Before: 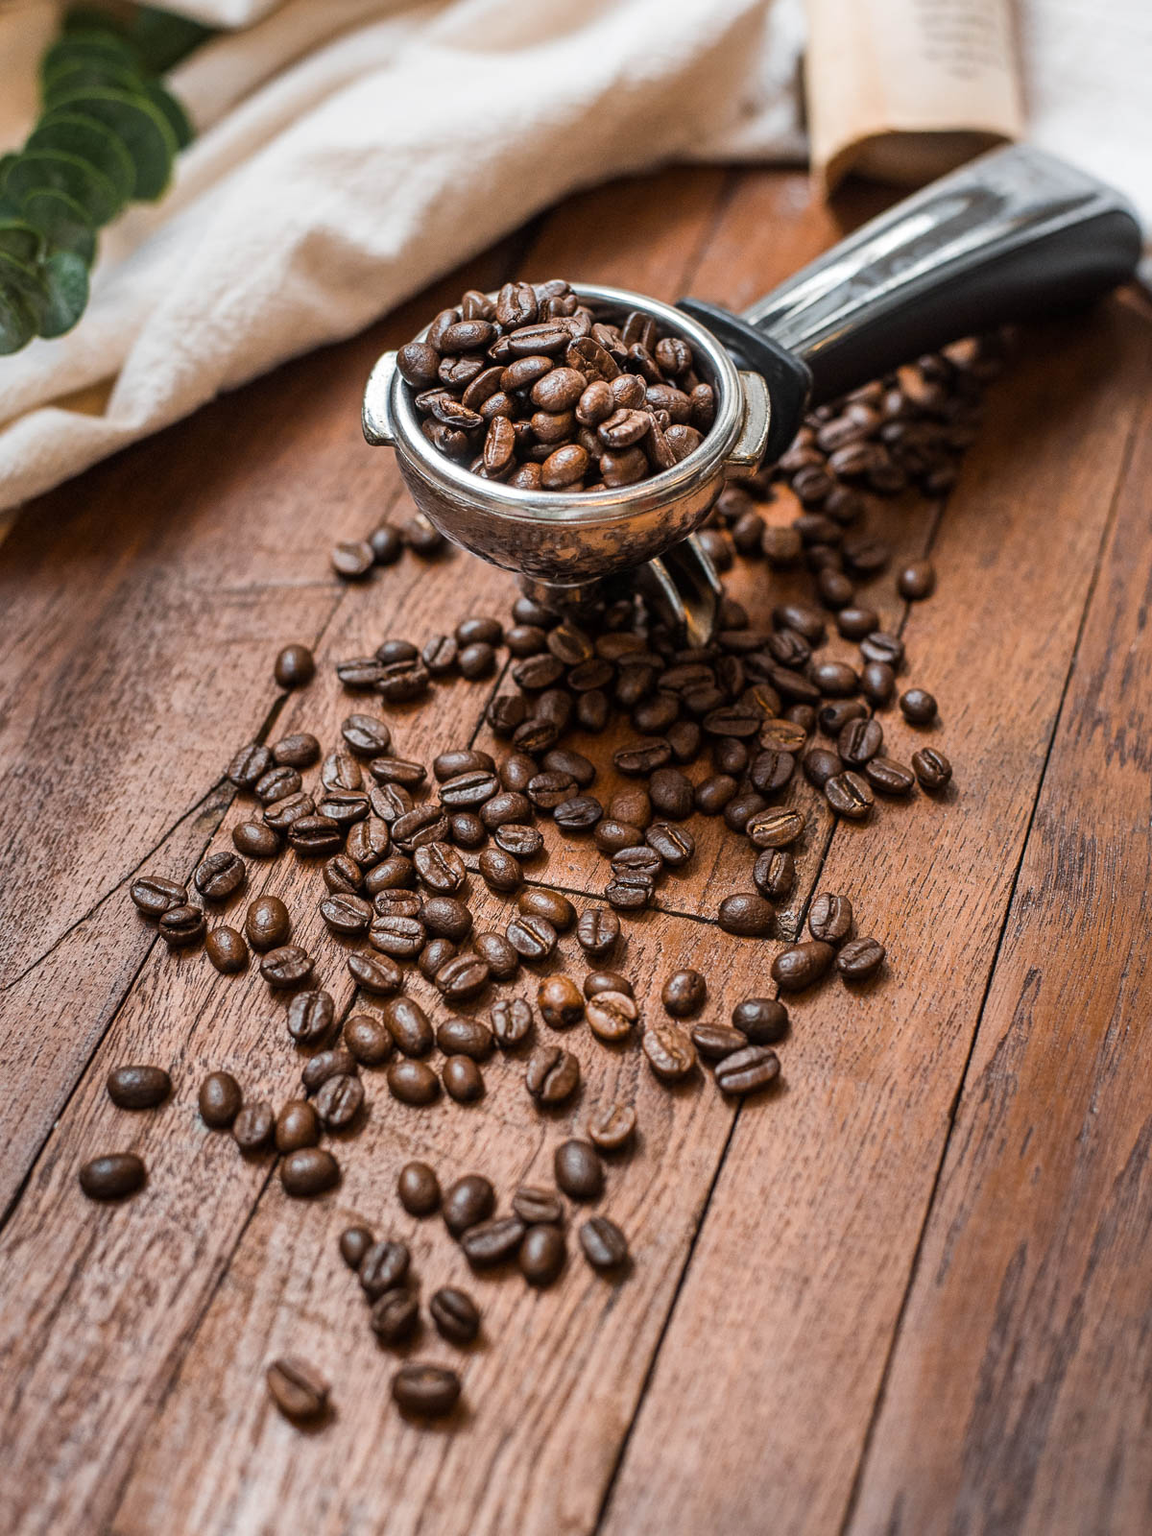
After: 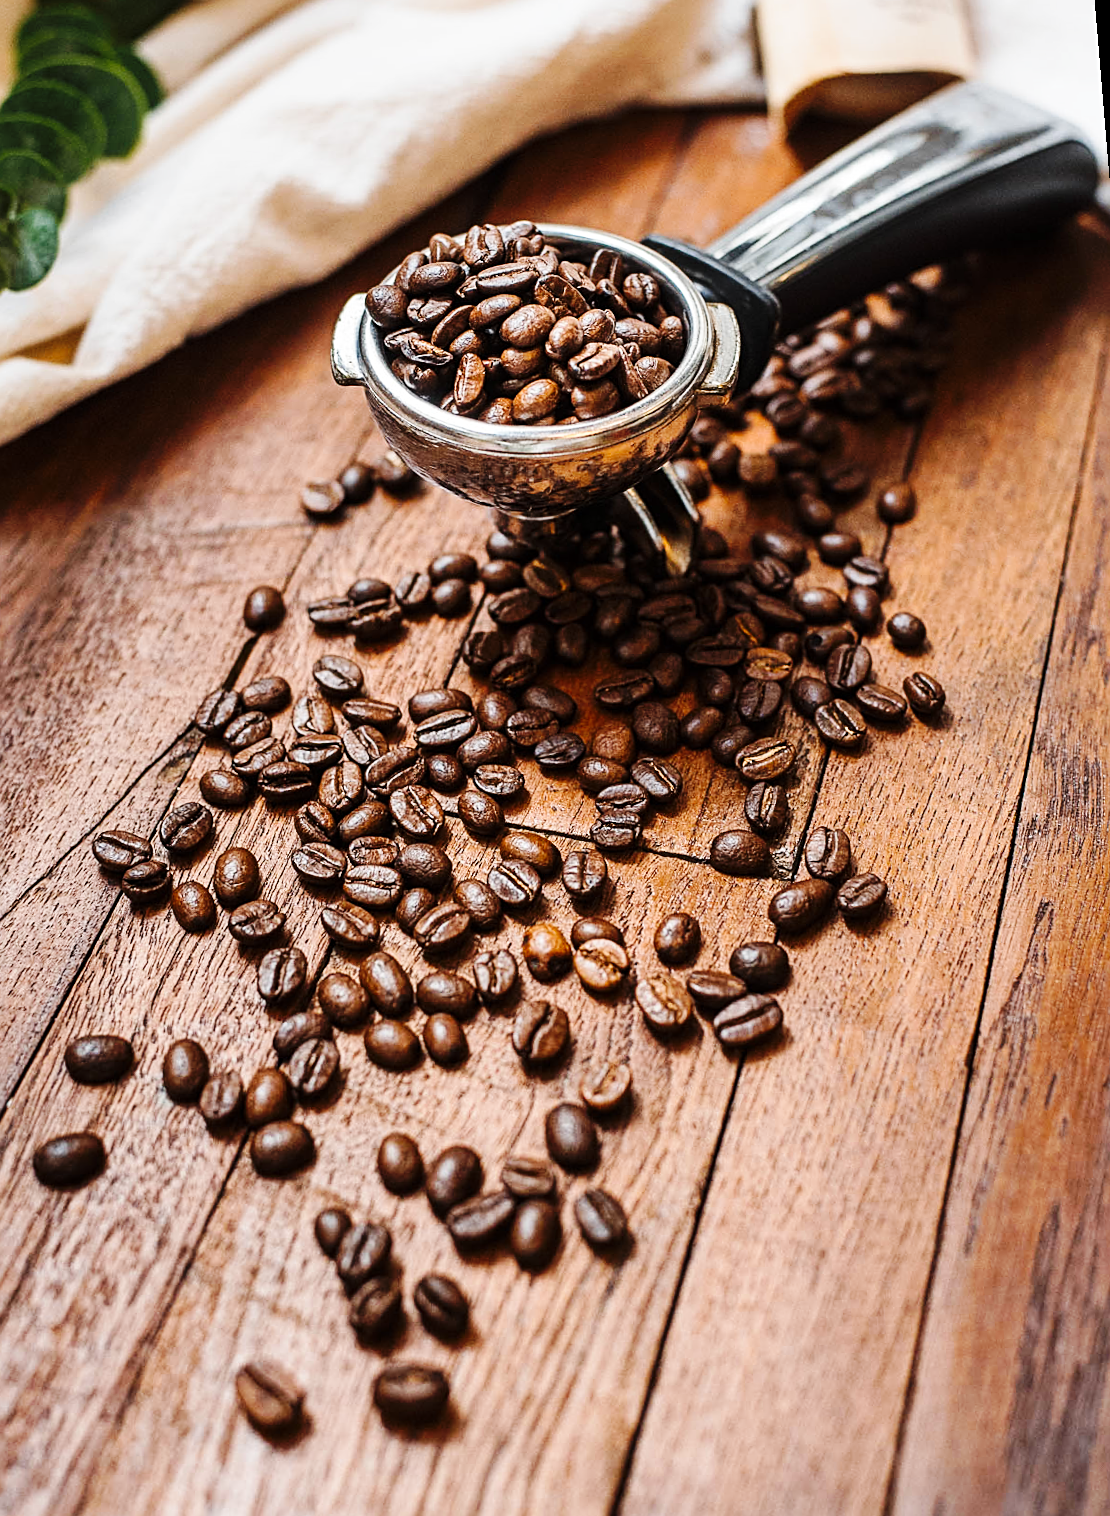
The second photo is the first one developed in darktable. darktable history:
rotate and perspective: rotation -1.68°, lens shift (vertical) -0.146, crop left 0.049, crop right 0.912, crop top 0.032, crop bottom 0.96
base curve: curves: ch0 [(0, 0) (0.036, 0.025) (0.121, 0.166) (0.206, 0.329) (0.605, 0.79) (1, 1)], preserve colors none
sharpen: on, module defaults
